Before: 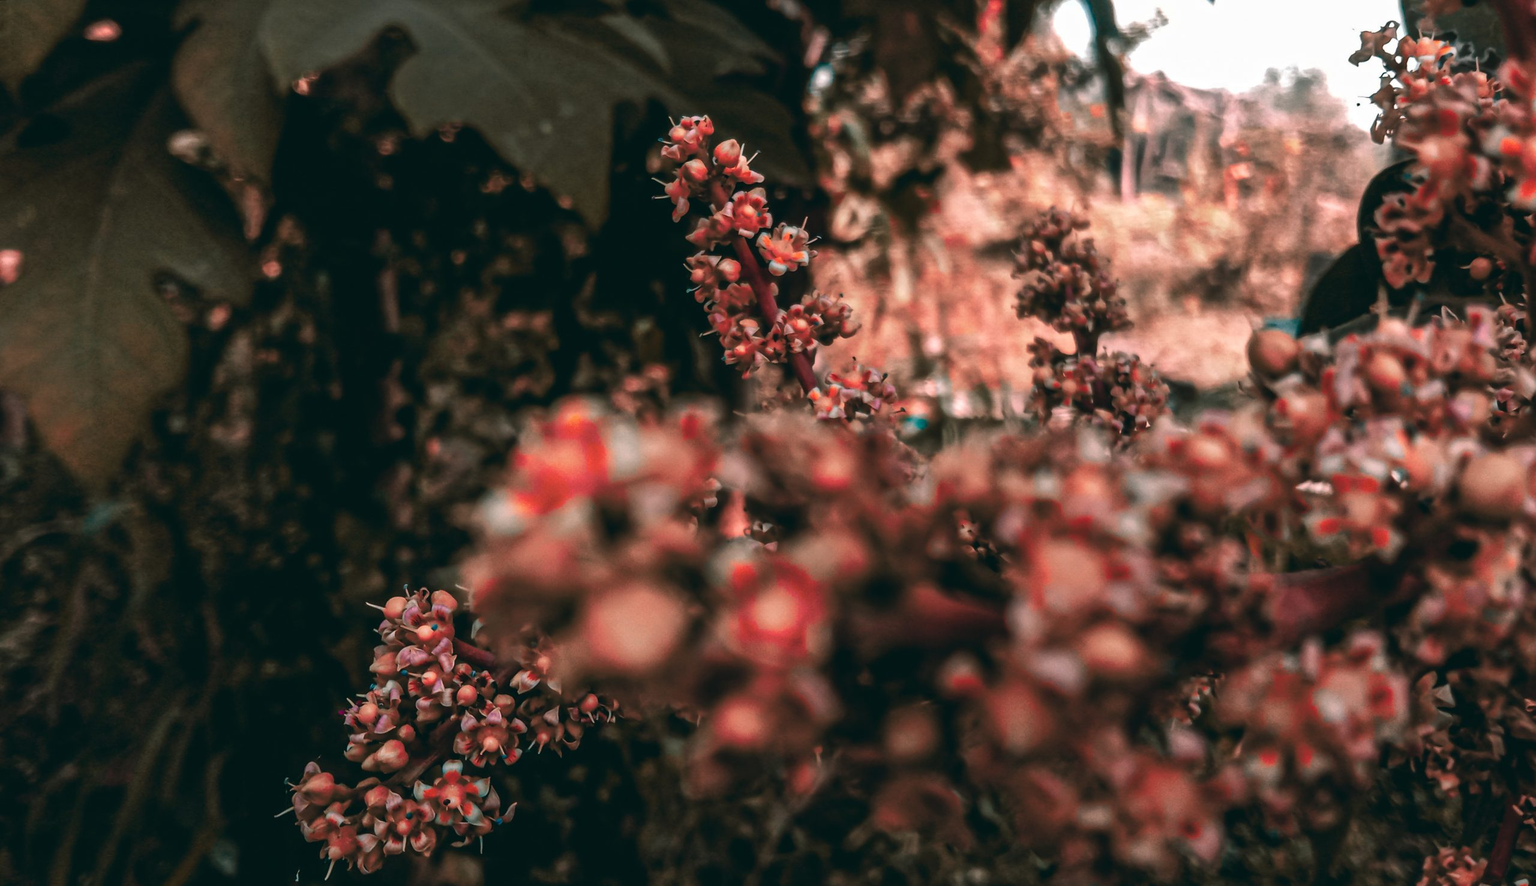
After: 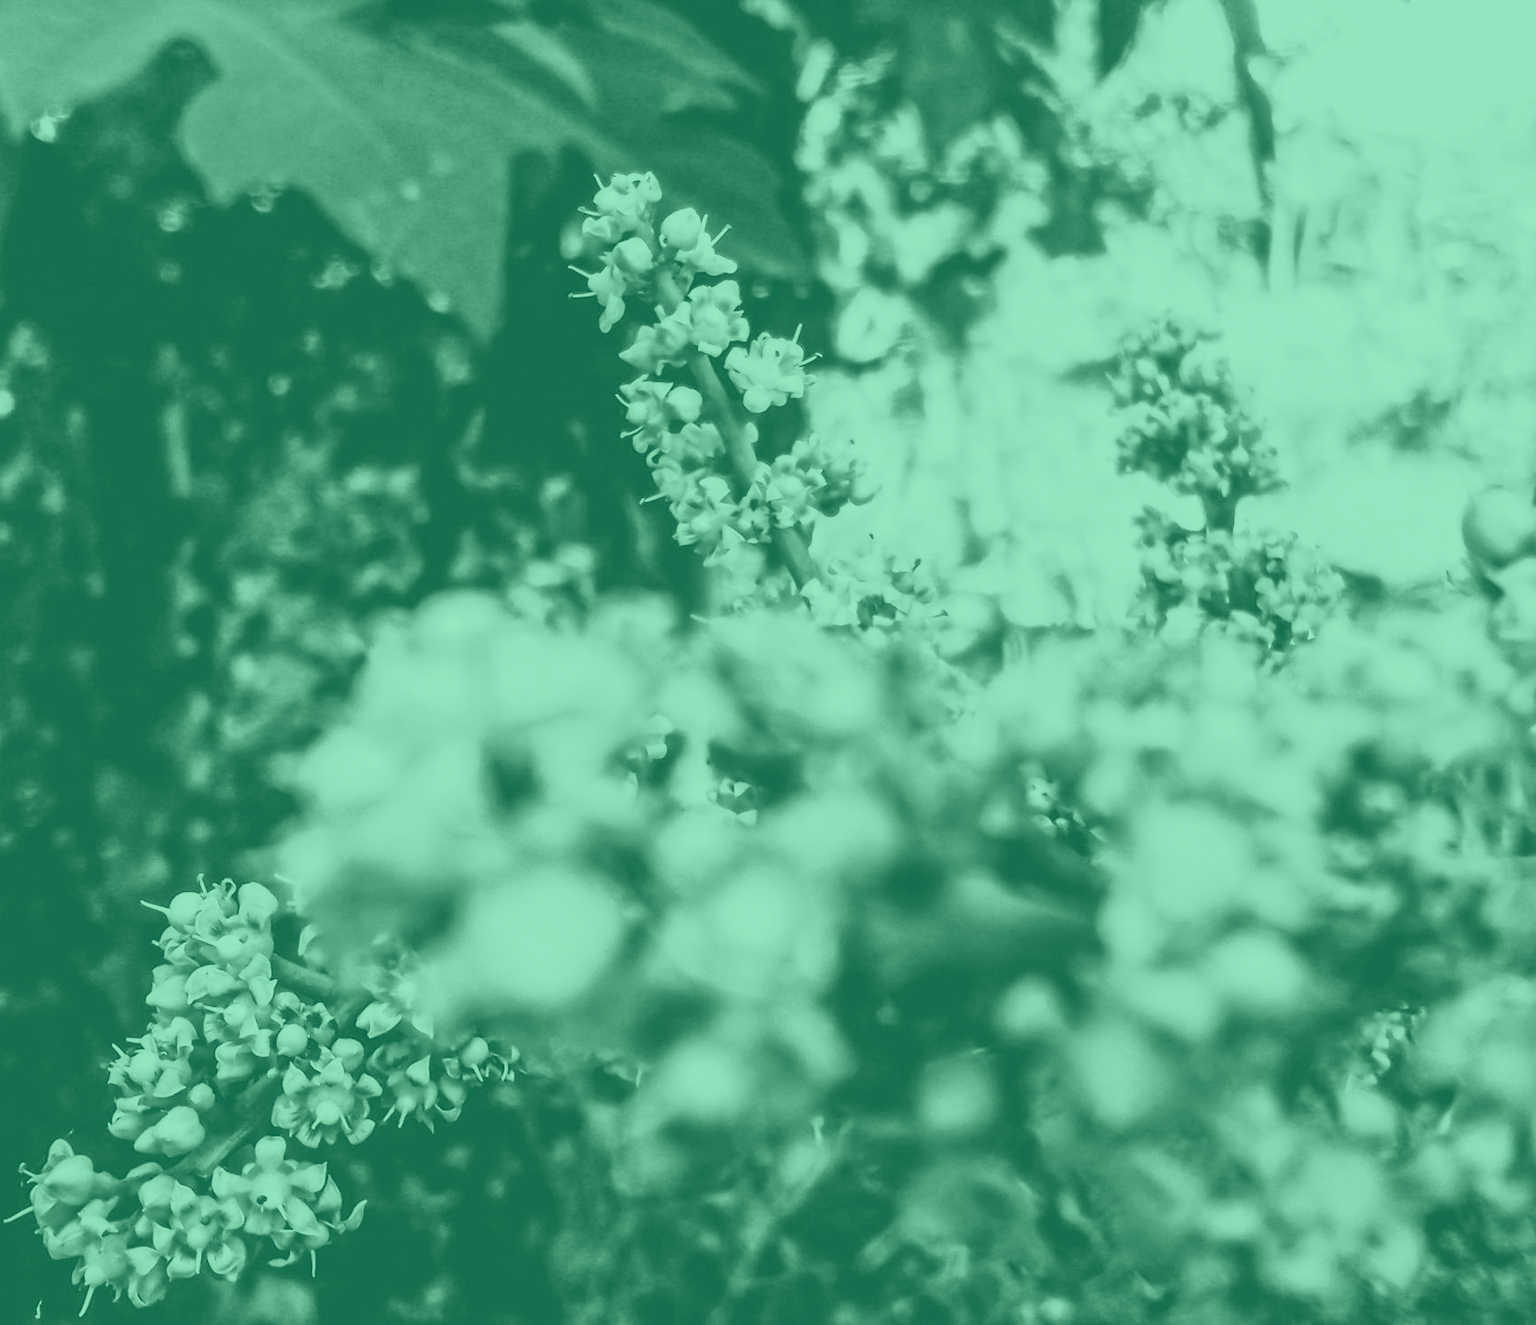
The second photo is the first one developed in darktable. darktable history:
color balance: input saturation 99%
crop and rotate: left 17.732%, right 15.423%
exposure: exposure -0.04 EV, compensate highlight preservation false
tone curve: curves: ch0 [(0, 0) (0.417, 0.851) (1, 1)]
colorize: hue 147.6°, saturation 65%, lightness 21.64%
